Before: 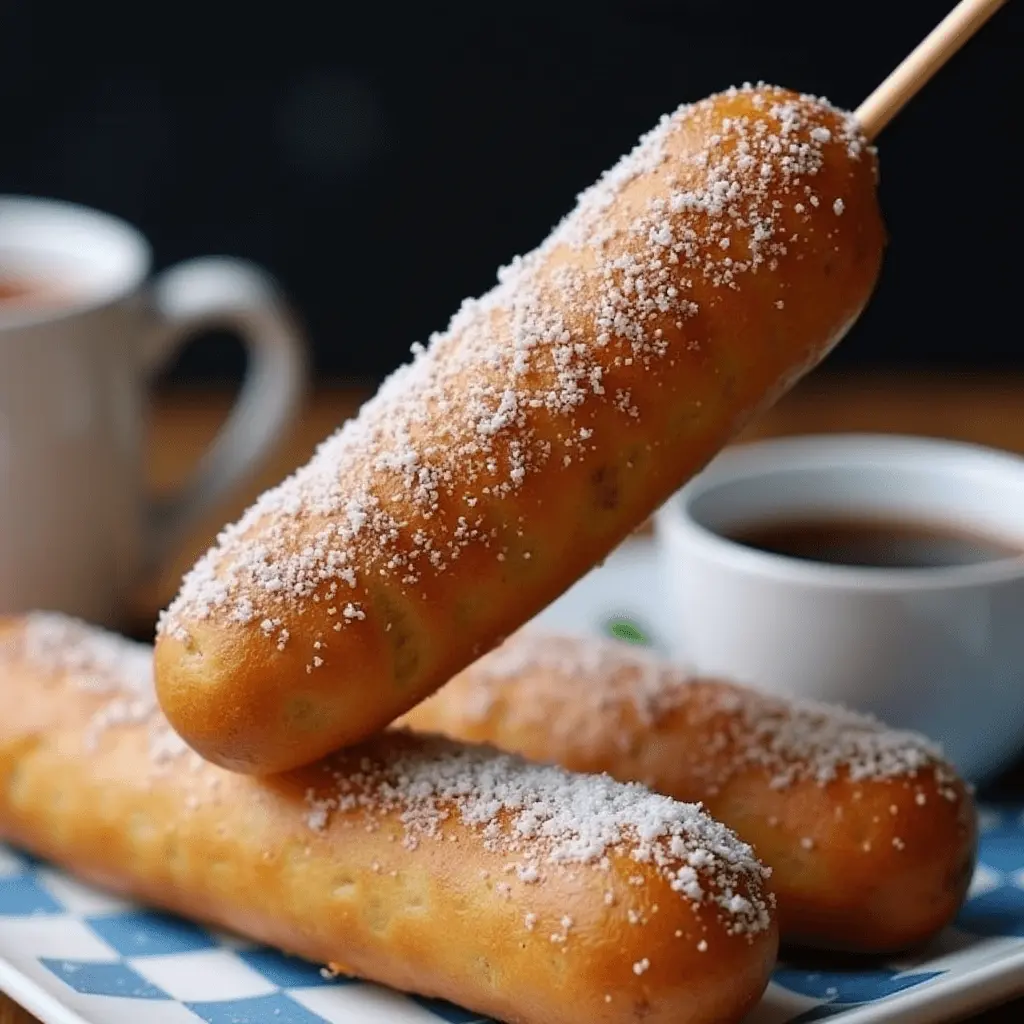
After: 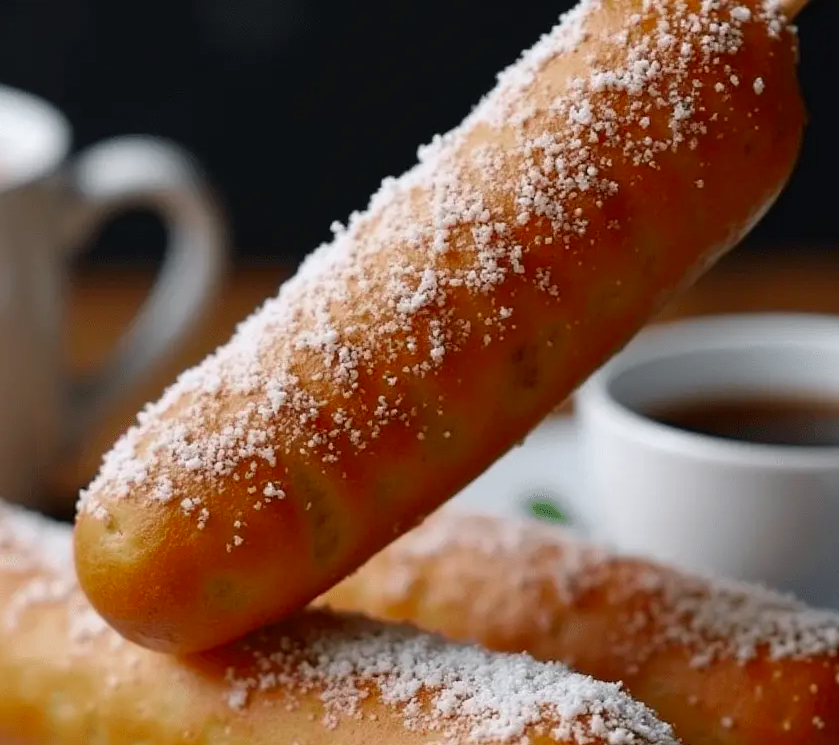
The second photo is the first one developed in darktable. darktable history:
crop: left 7.856%, top 11.836%, right 10.12%, bottom 15.387%
color zones: curves: ch0 [(0, 0.48) (0.209, 0.398) (0.305, 0.332) (0.429, 0.493) (0.571, 0.5) (0.714, 0.5) (0.857, 0.5) (1, 0.48)]; ch1 [(0, 0.633) (0.143, 0.586) (0.286, 0.489) (0.429, 0.448) (0.571, 0.31) (0.714, 0.335) (0.857, 0.492) (1, 0.633)]; ch2 [(0, 0.448) (0.143, 0.498) (0.286, 0.5) (0.429, 0.5) (0.571, 0.5) (0.714, 0.5) (0.857, 0.5) (1, 0.448)]
